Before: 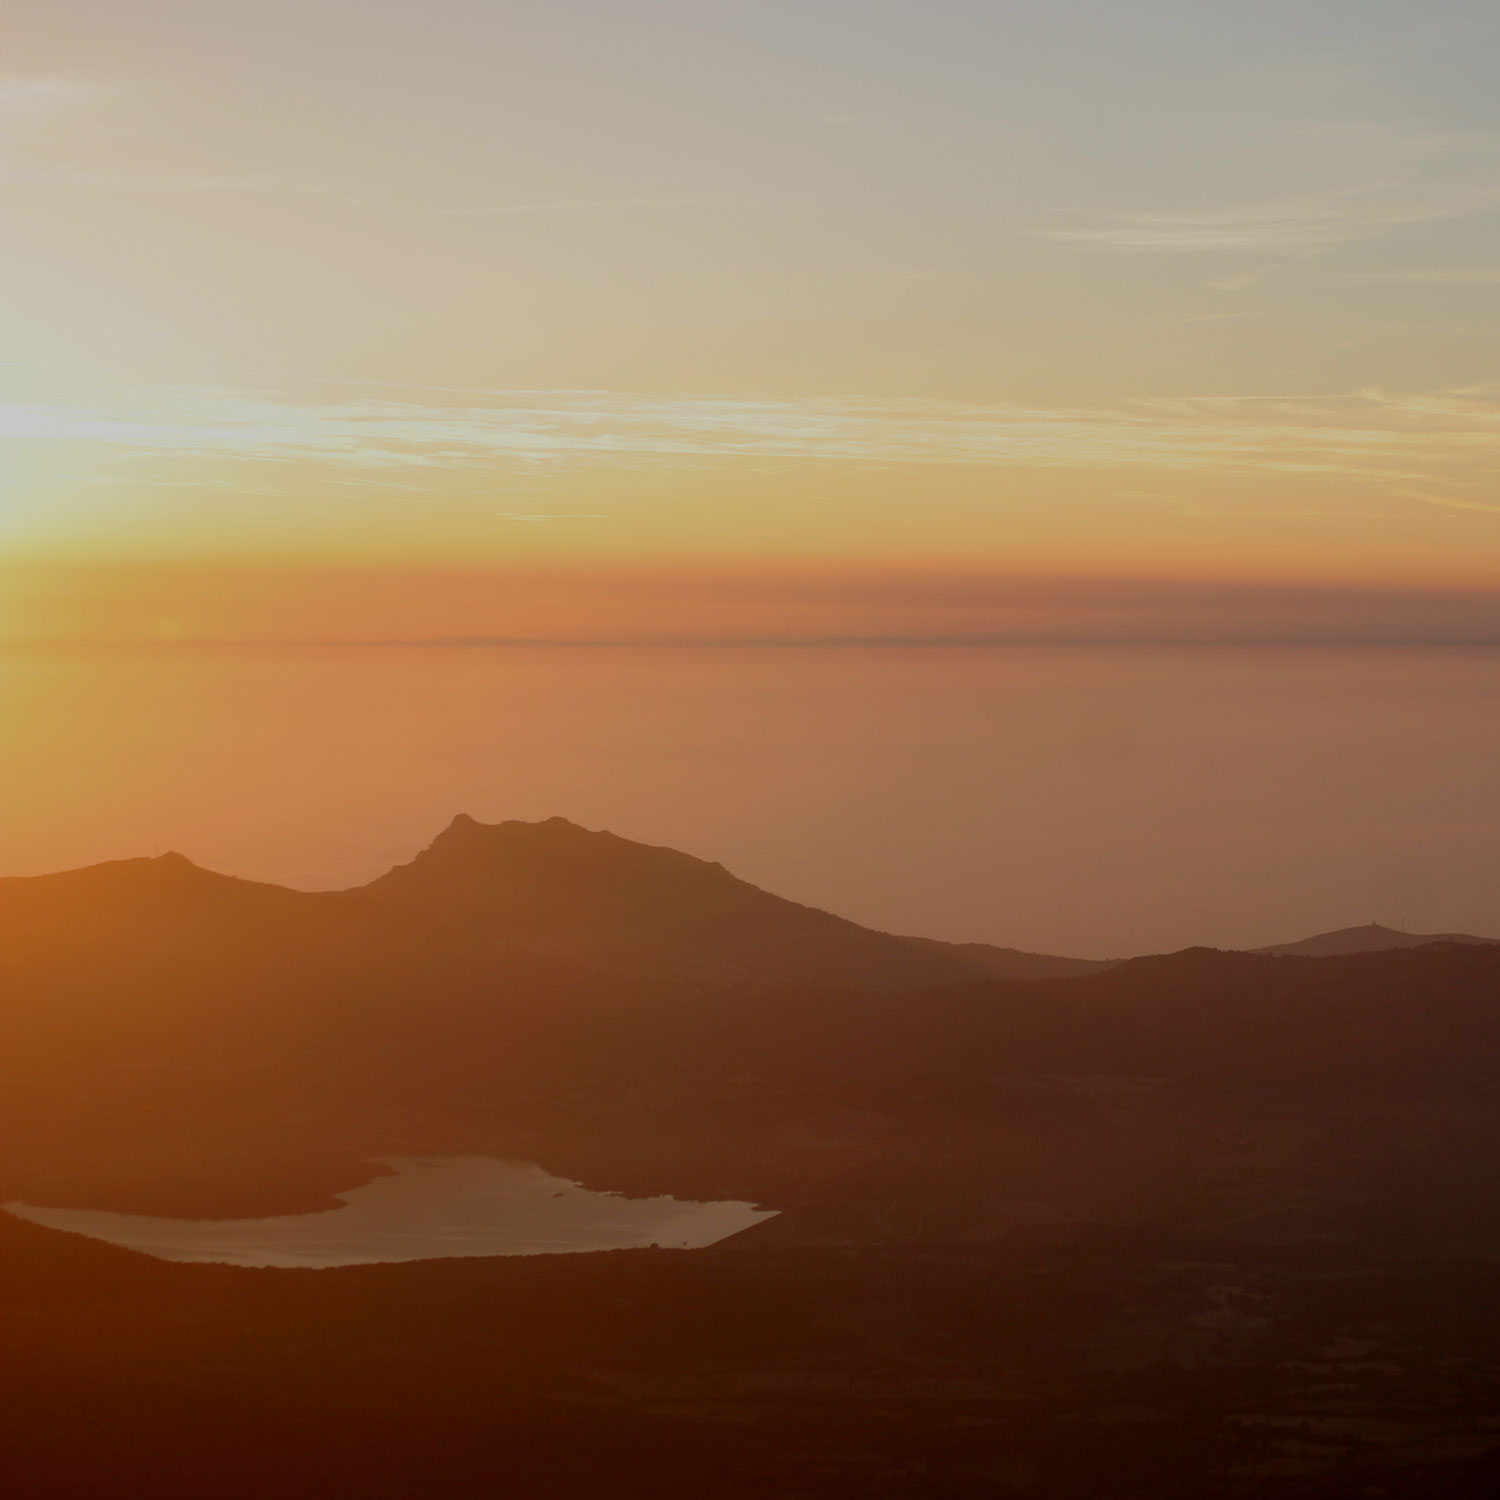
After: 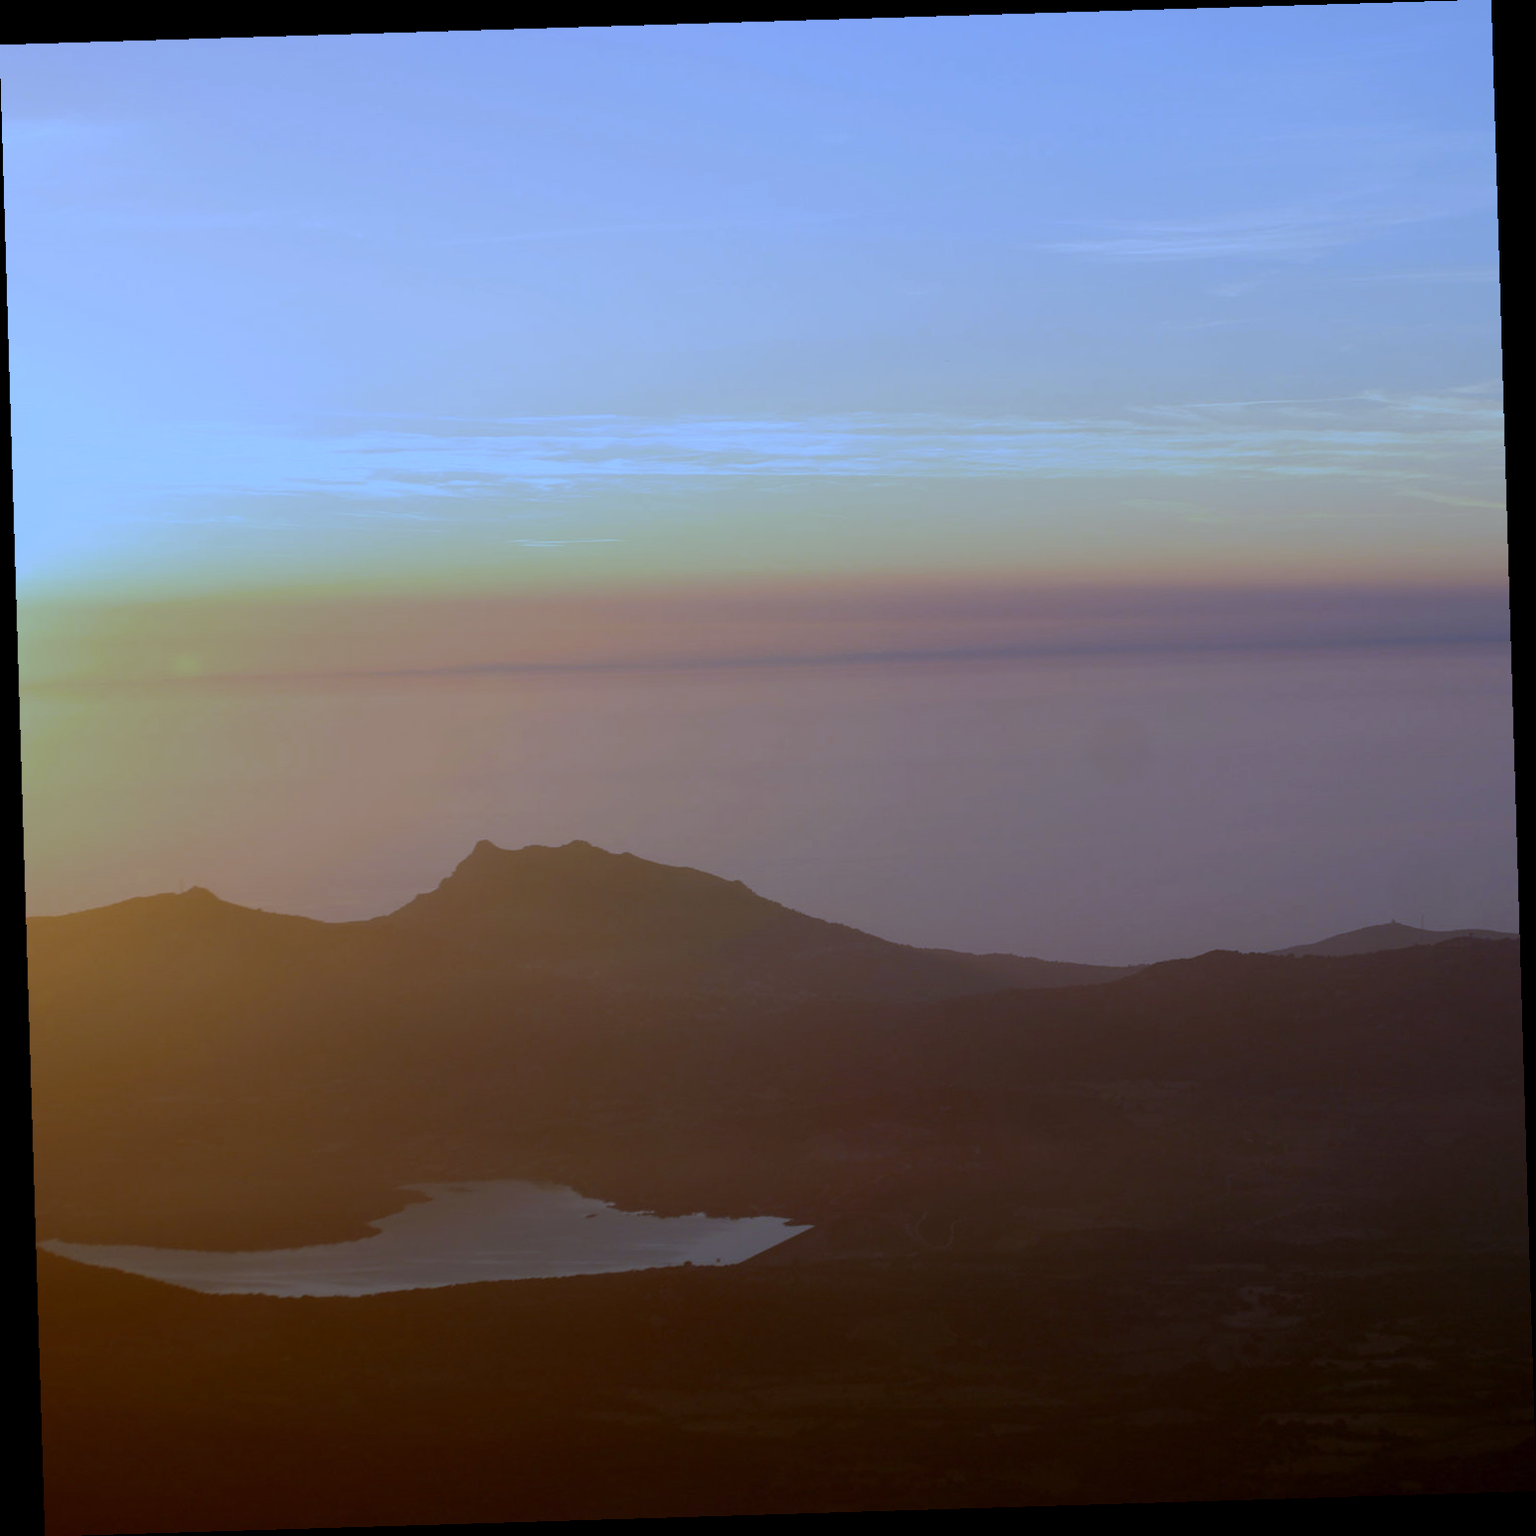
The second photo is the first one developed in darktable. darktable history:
rotate and perspective: rotation -1.75°, automatic cropping off
white balance: red 0.766, blue 1.537
